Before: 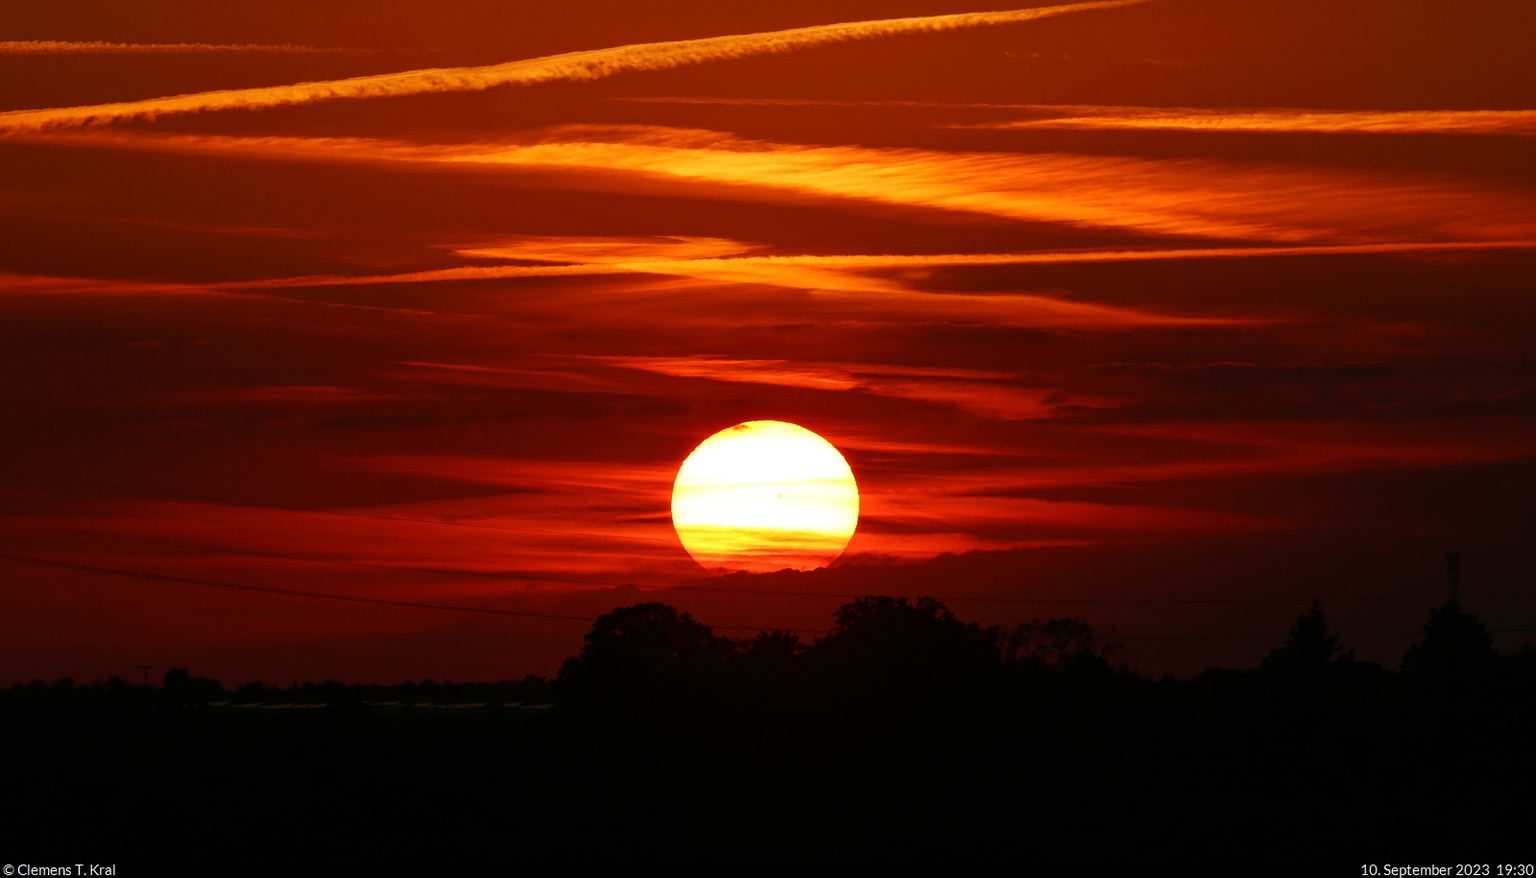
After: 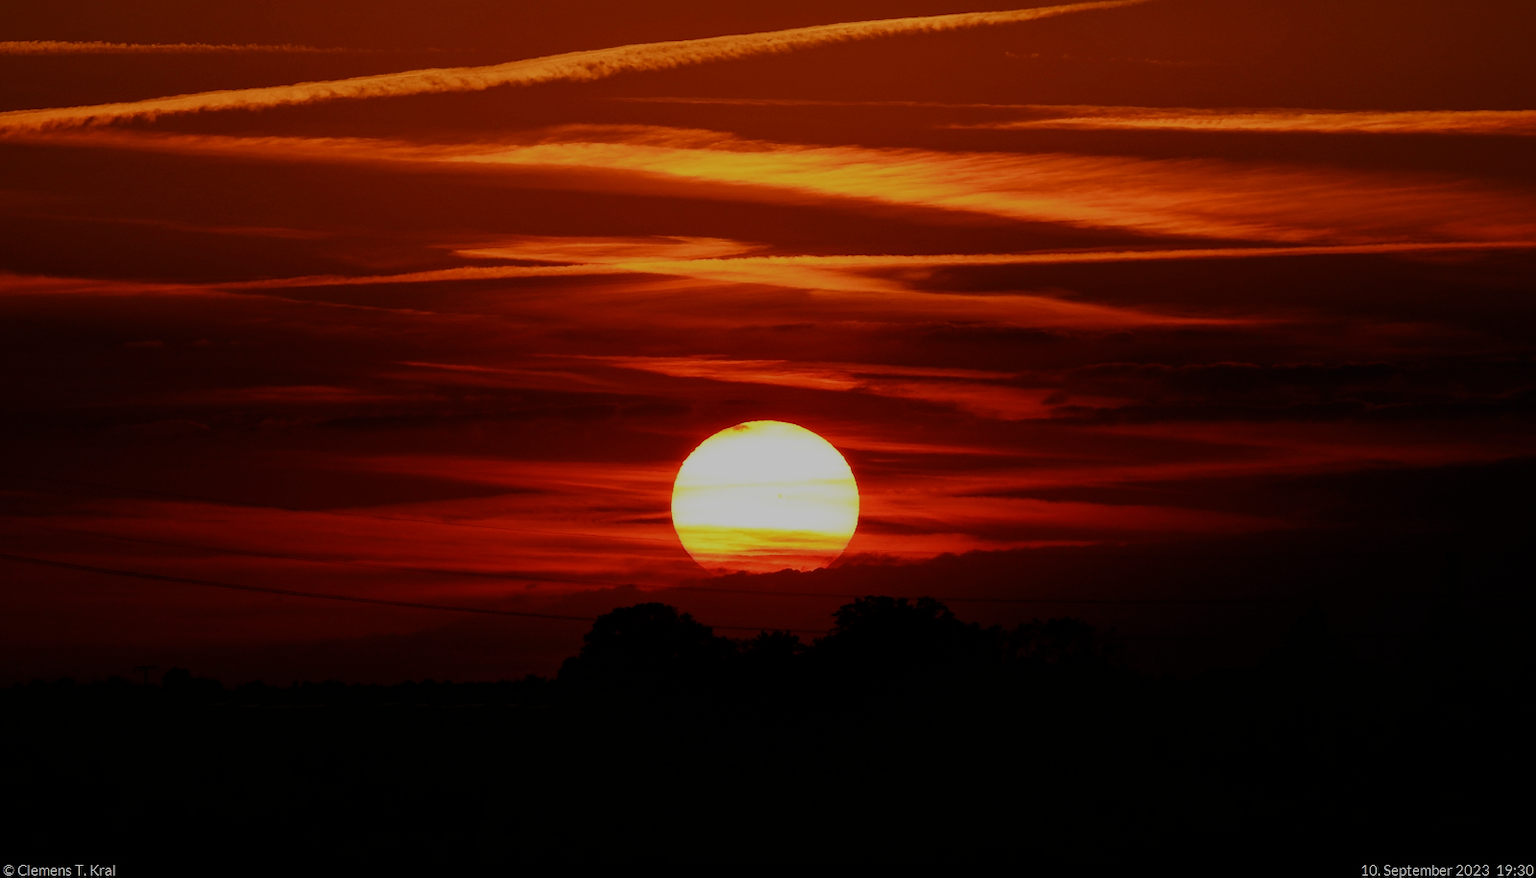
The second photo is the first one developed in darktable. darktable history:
filmic rgb: black relative exposure -7.65 EV, white relative exposure 4.56 EV, threshold -0.277 EV, transition 3.19 EV, structure ↔ texture 99.8%, hardness 3.61, enable highlight reconstruction true
exposure: exposure -0.569 EV, compensate highlight preservation false
